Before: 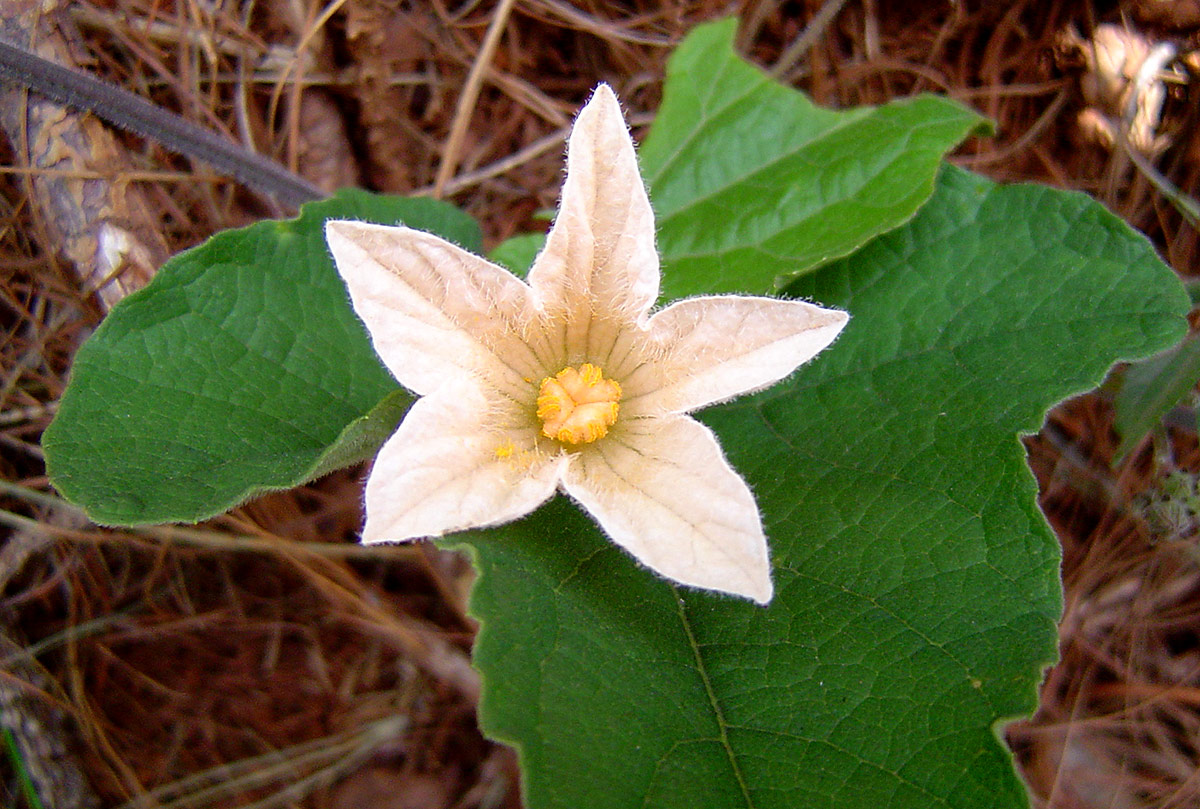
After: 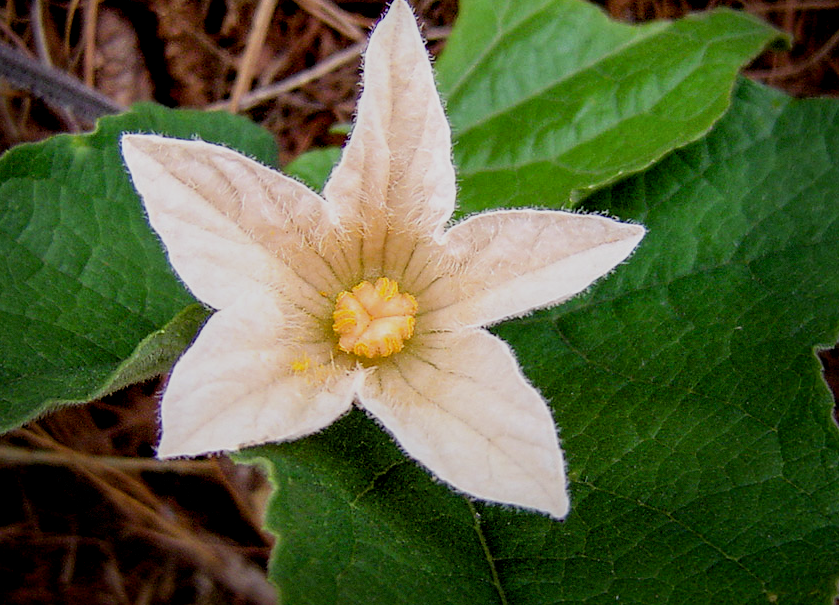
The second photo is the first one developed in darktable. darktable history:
filmic rgb: black relative exposure -7.65 EV, white relative exposure 4.56 EV, hardness 3.61, contrast 1.05
crop and rotate: left 17.046%, top 10.659%, right 12.989%, bottom 14.553%
exposure: black level correction 0.009, exposure -0.159 EV, compensate highlight preservation false
local contrast: highlights 40%, shadows 60%, detail 136%, midtone range 0.514
vignetting: fall-off start 68.33%, fall-off radius 30%, saturation 0.042, center (-0.066, -0.311), width/height ratio 0.992, shape 0.85, dithering 8-bit output
